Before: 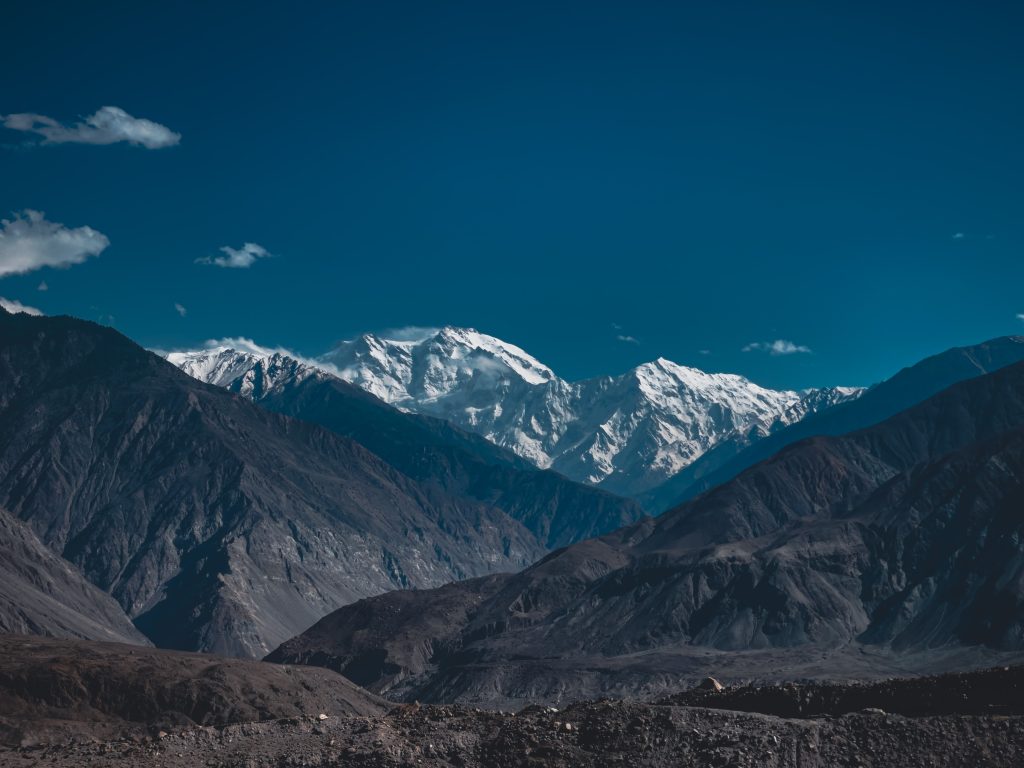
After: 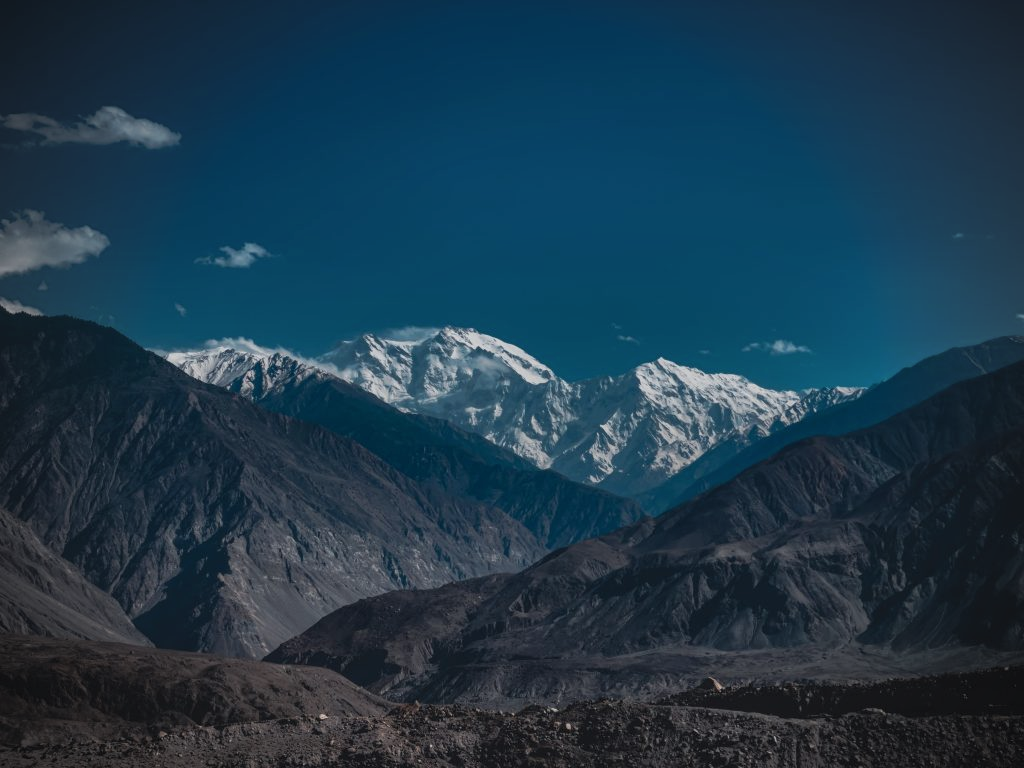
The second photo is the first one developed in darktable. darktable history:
tone equalizer: edges refinement/feathering 500, mask exposure compensation -1.57 EV, preserve details no
vignetting: fall-off start 71.52%
local contrast: highlights 103%, shadows 102%, detail 119%, midtone range 0.2
shadows and highlights: shadows 25.12, highlights -24.73
exposure: exposure -0.439 EV, compensate highlight preservation false
